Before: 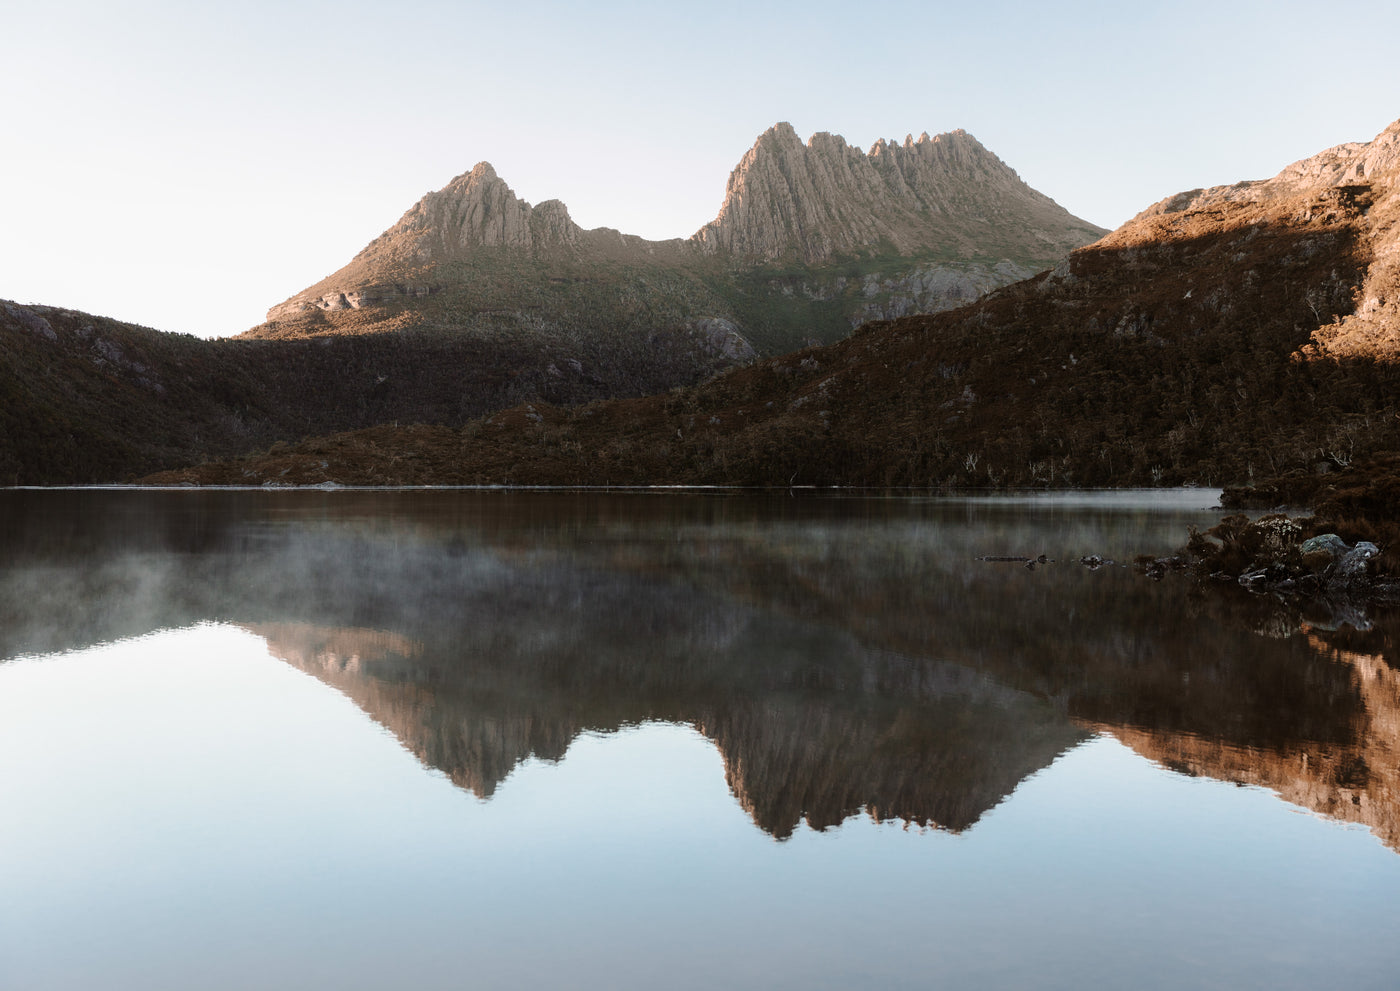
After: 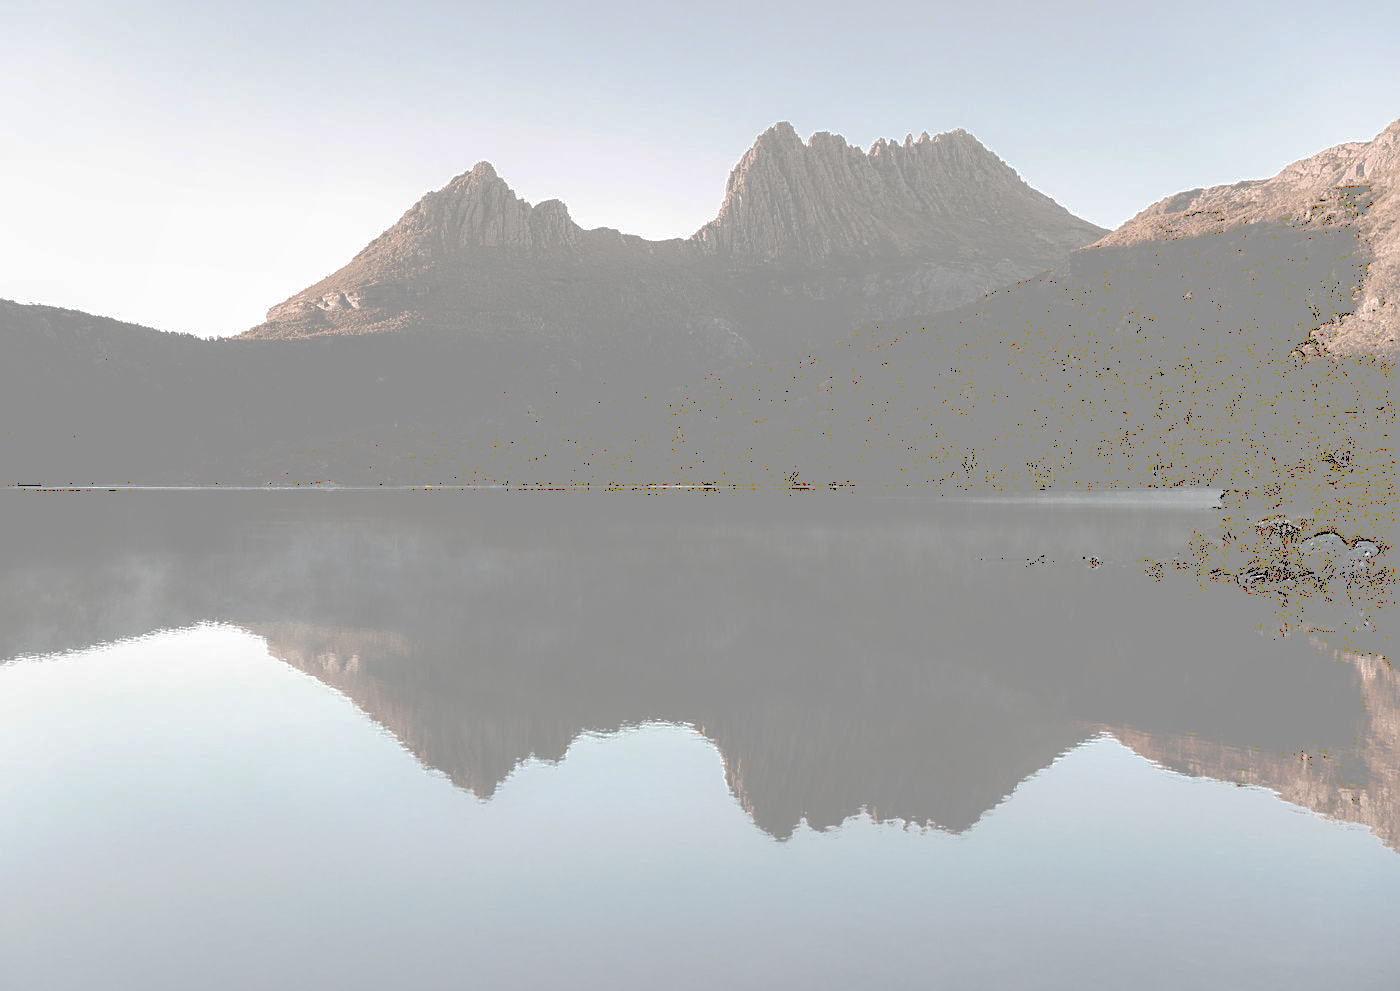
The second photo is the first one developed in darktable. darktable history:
local contrast: on, module defaults
tone curve: curves: ch0 [(0, 0) (0.003, 0.6) (0.011, 0.6) (0.025, 0.601) (0.044, 0.601) (0.069, 0.601) (0.1, 0.601) (0.136, 0.602) (0.177, 0.605) (0.224, 0.609) (0.277, 0.615) (0.335, 0.625) (0.399, 0.633) (0.468, 0.654) (0.543, 0.676) (0.623, 0.71) (0.709, 0.753) (0.801, 0.802) (0.898, 0.85) (1, 1)], preserve colors none
sharpen: on, module defaults
